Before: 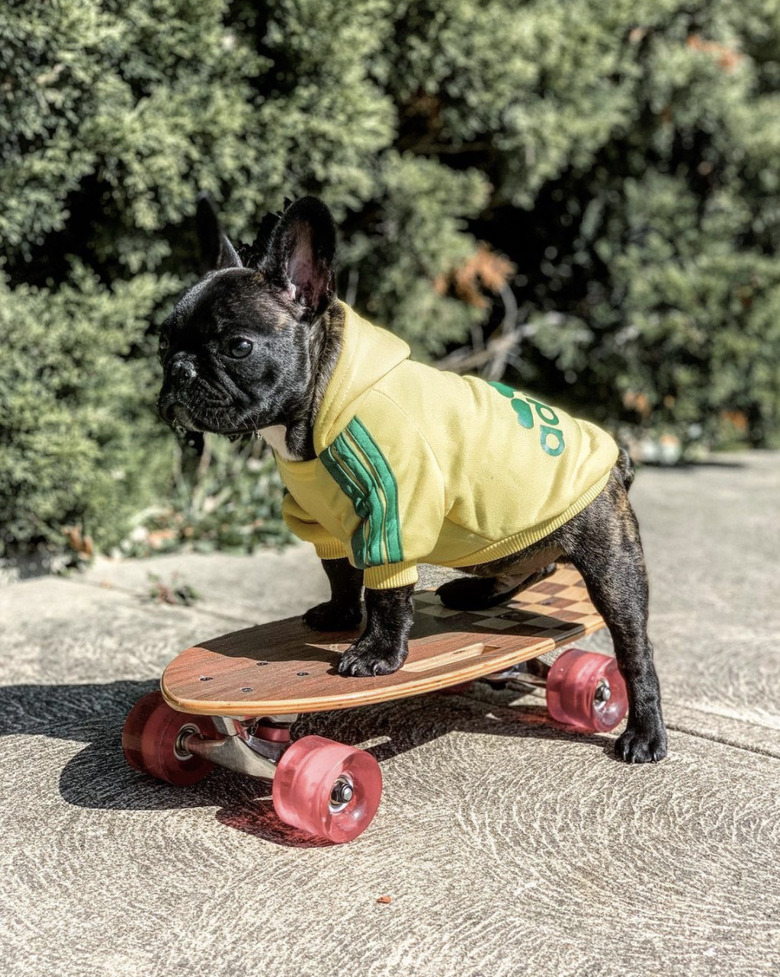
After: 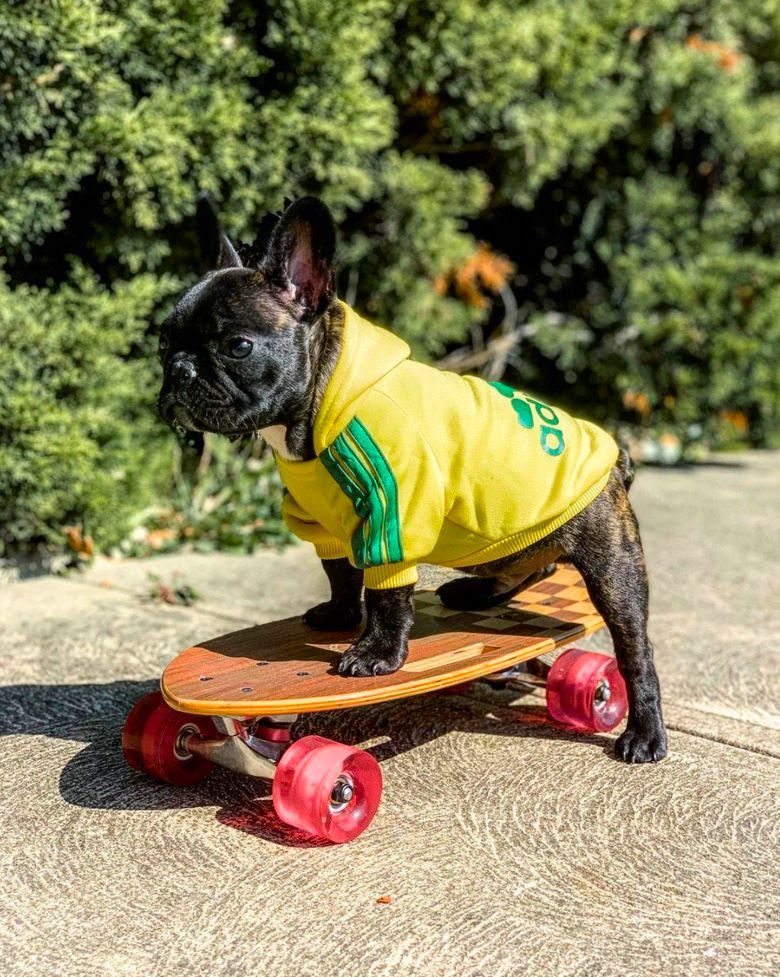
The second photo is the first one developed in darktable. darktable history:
contrast brightness saturation: contrast 0.087, saturation 0.285
color balance rgb: perceptual saturation grading › global saturation 10.357%, global vibrance 45.768%
